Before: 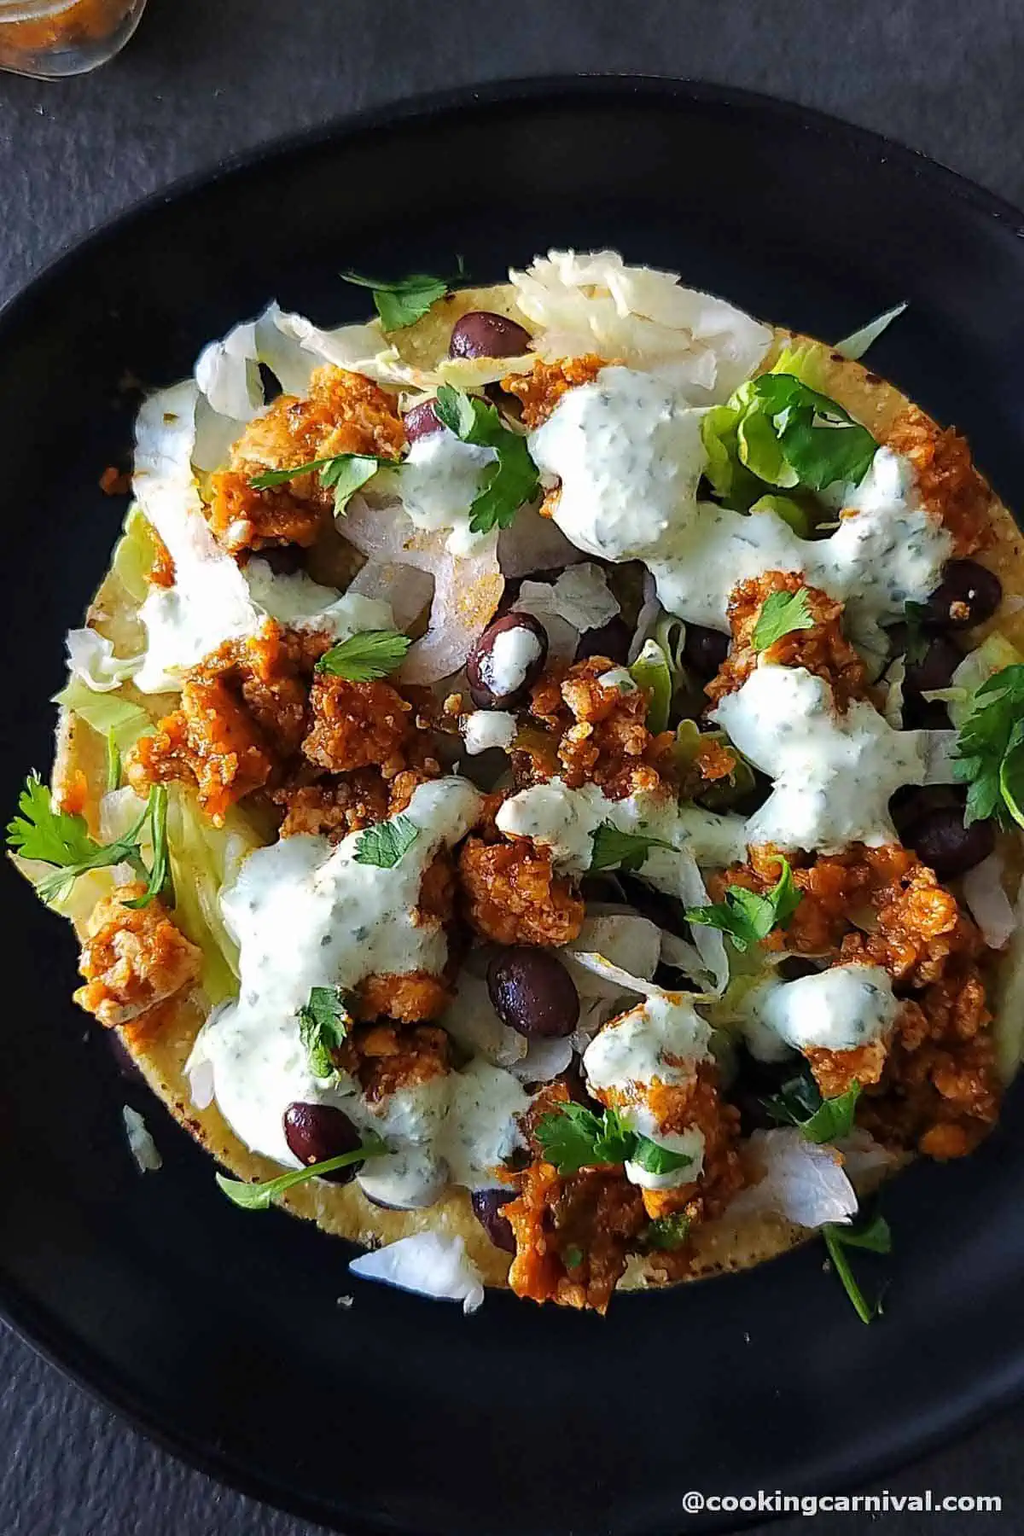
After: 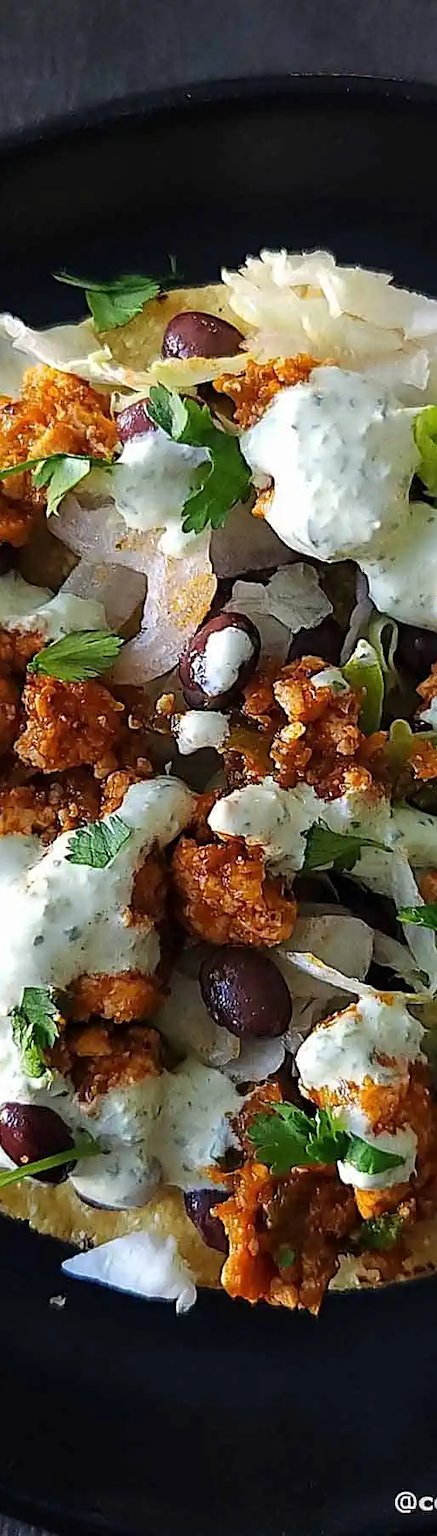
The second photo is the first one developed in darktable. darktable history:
crop: left 28.131%, right 29.09%
sharpen: amount 0.214
